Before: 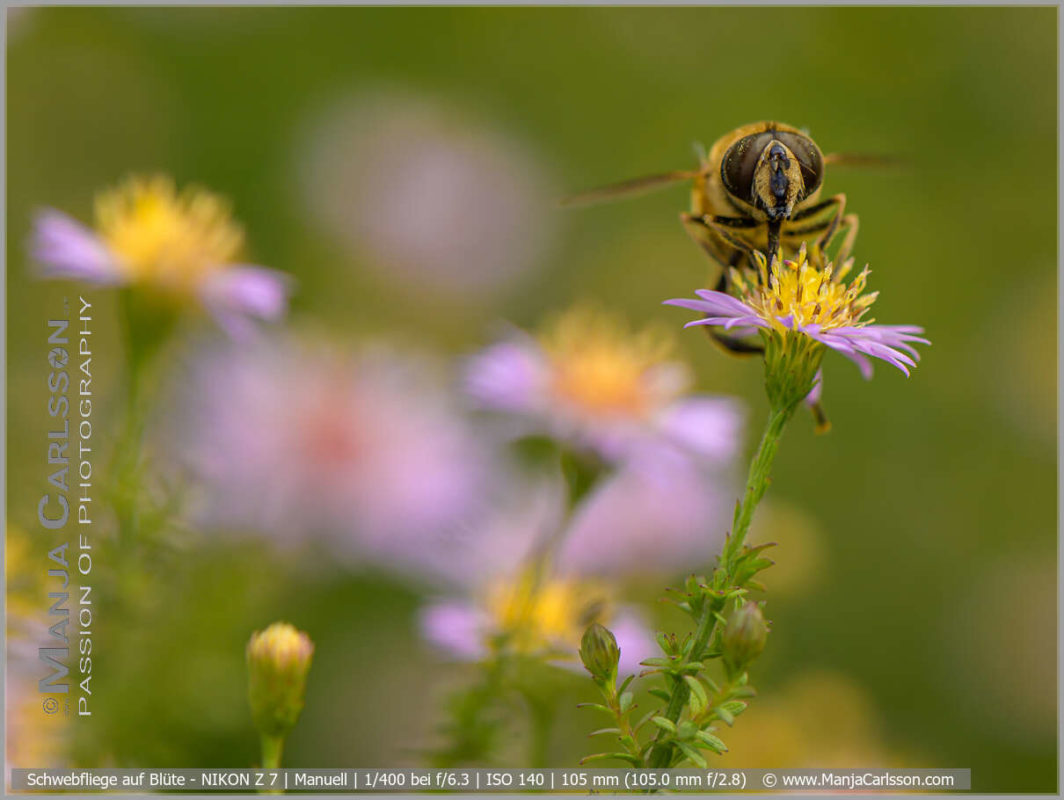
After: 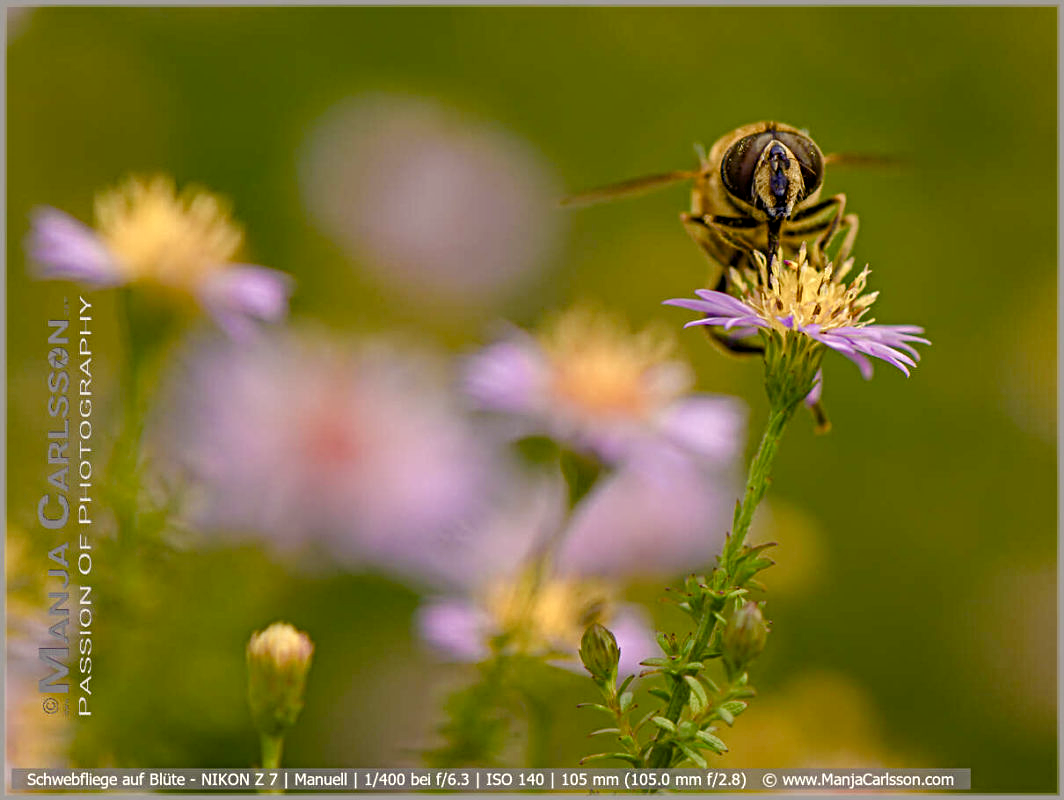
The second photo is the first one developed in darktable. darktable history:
color balance rgb: shadows lift › luminance -21.726%, shadows lift › chroma 8.708%, shadows lift › hue 284.57°, highlights gain › chroma 3.039%, highlights gain › hue 77.49°, linear chroma grading › shadows 19.051%, linear chroma grading › highlights 2.689%, linear chroma grading › mid-tones 9.728%, perceptual saturation grading › global saturation 20%, perceptual saturation grading › highlights -50.125%, perceptual saturation grading › shadows 30.105%
sharpen: radius 4.849
